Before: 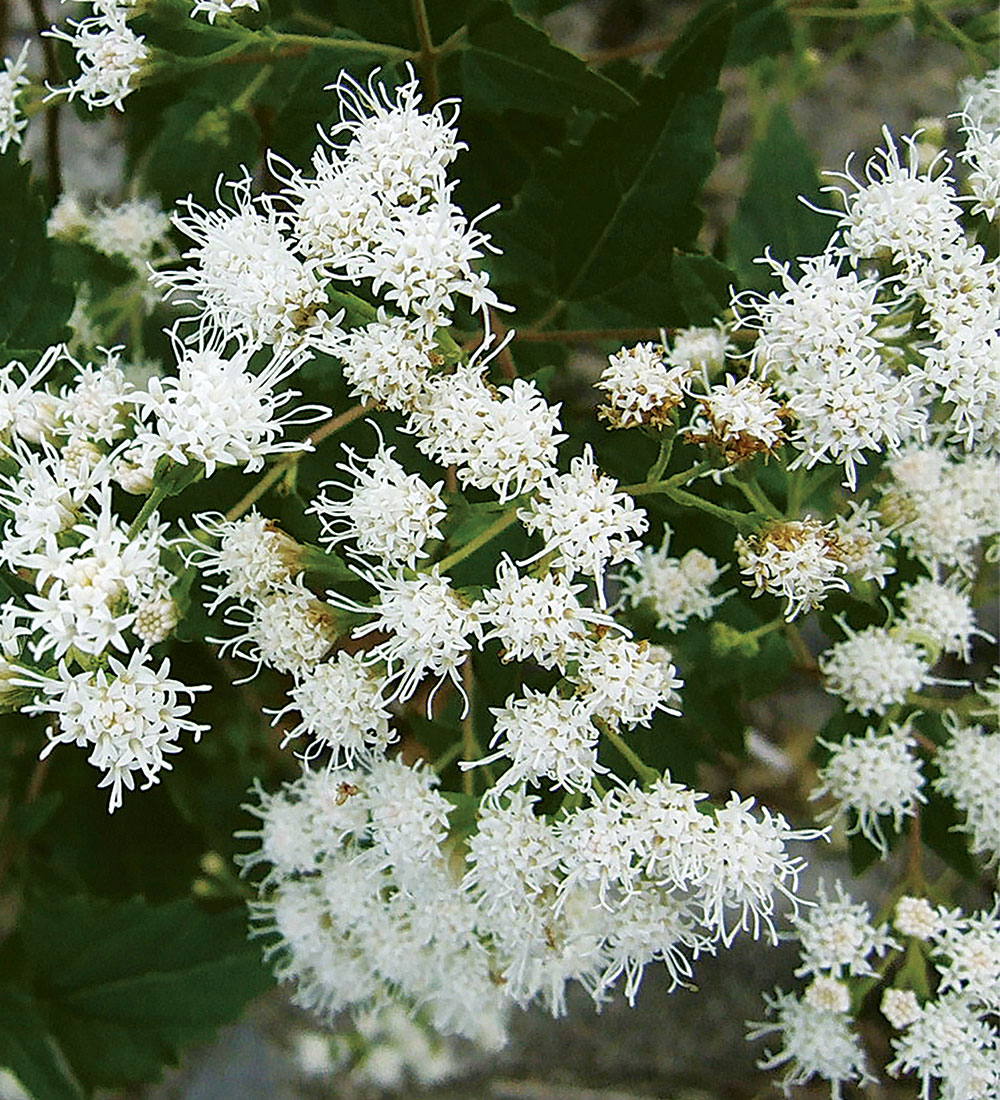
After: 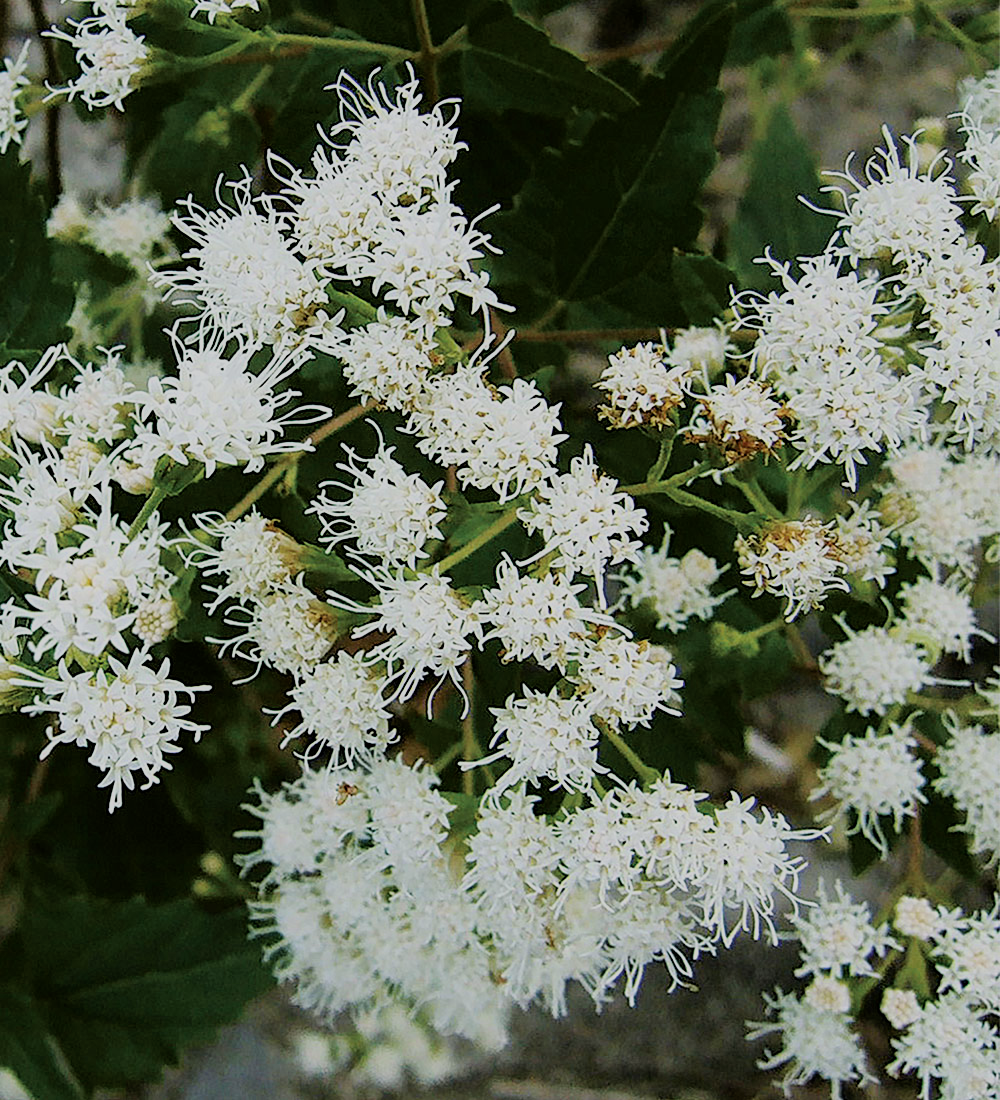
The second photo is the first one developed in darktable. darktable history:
filmic rgb: black relative exposure -7.26 EV, white relative exposure 5.07 EV, threshold 3.01 EV, hardness 3.2, color science v6 (2022), enable highlight reconstruction true
